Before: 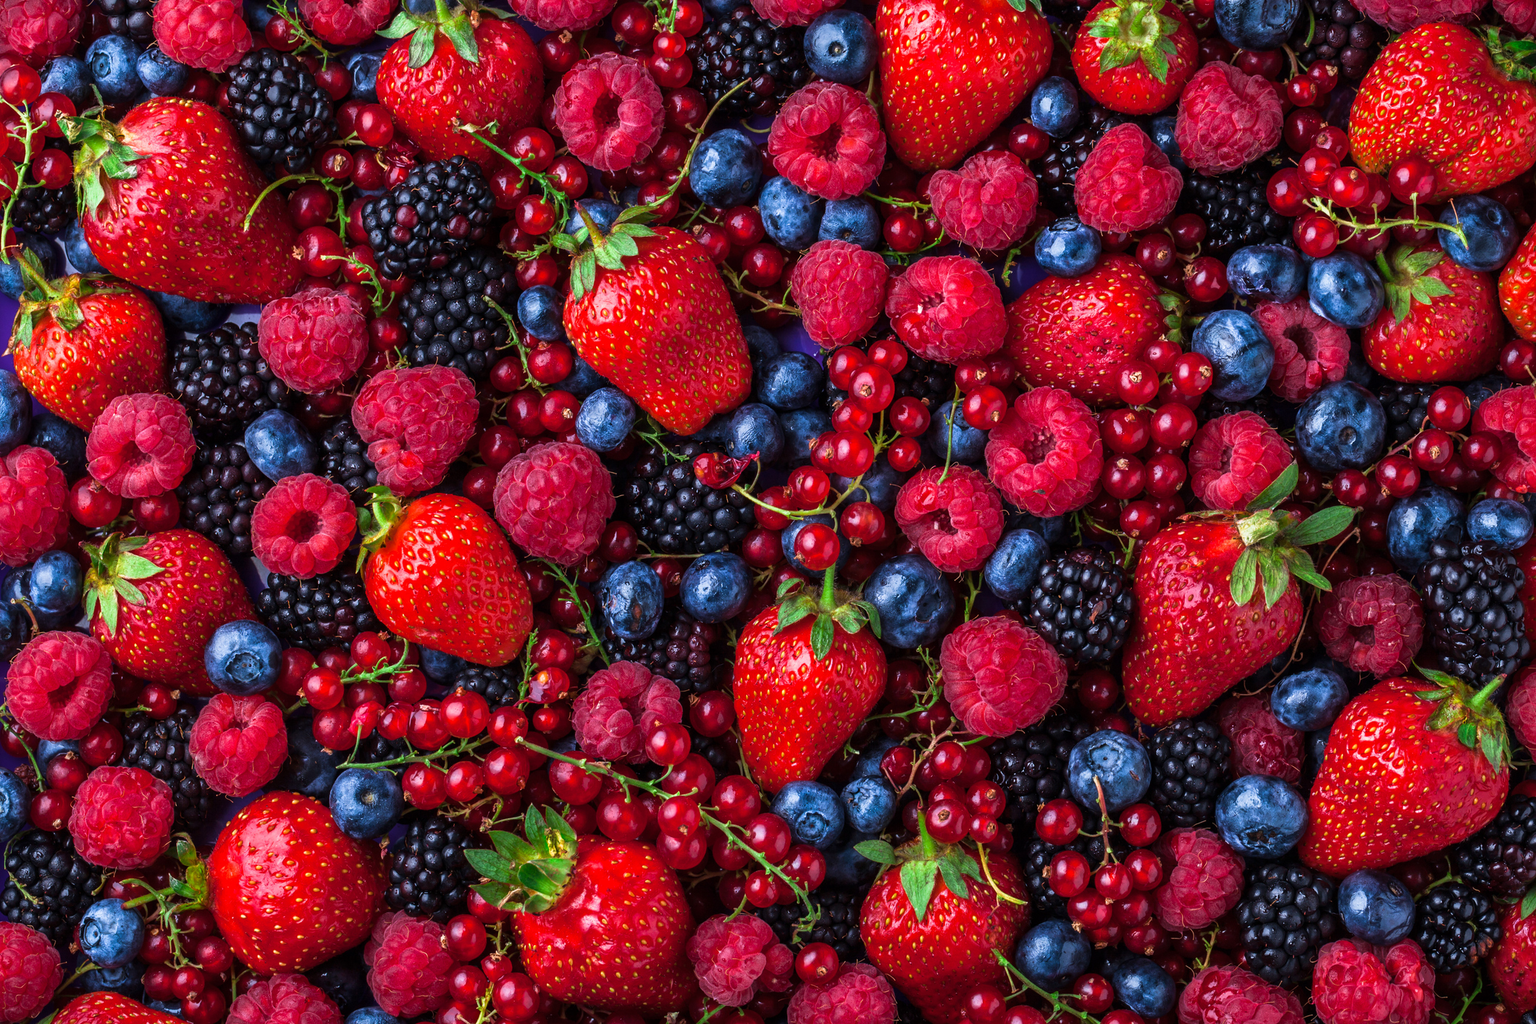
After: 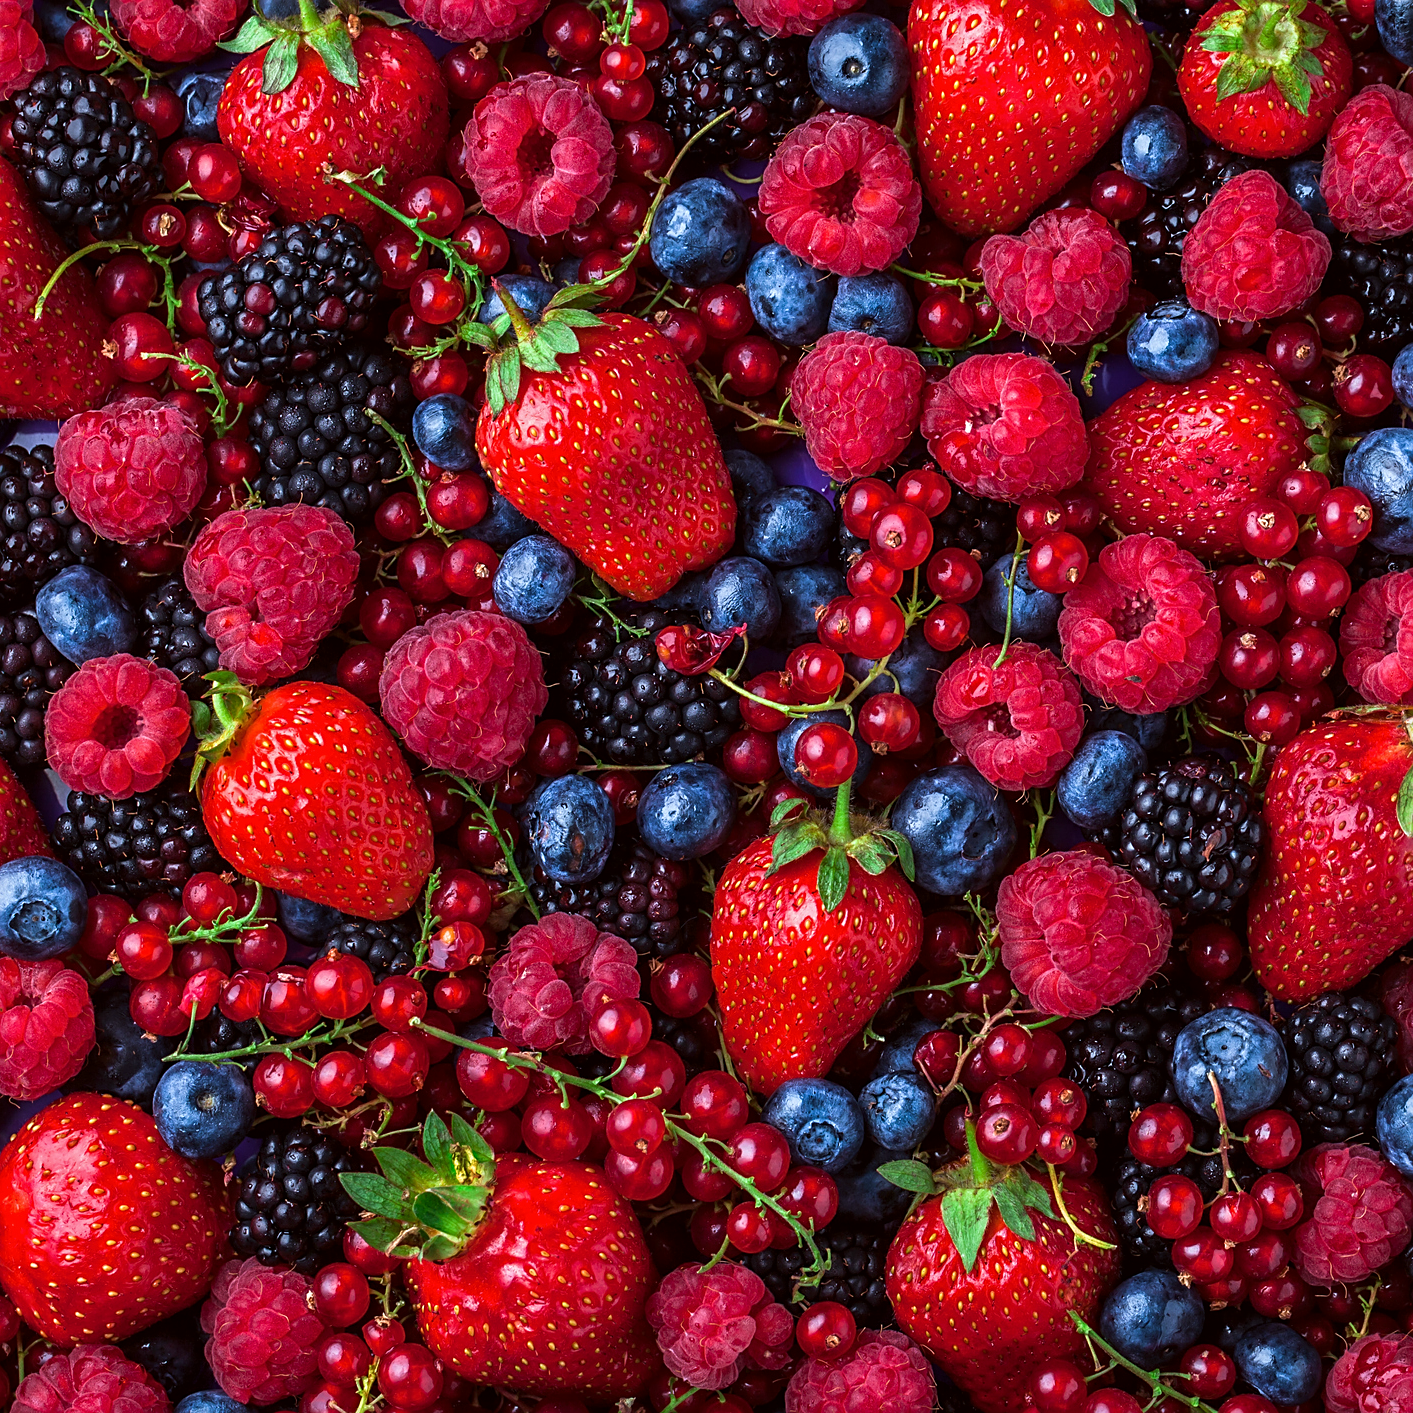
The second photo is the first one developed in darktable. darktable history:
sharpen: on, module defaults
color correction: highlights a* -2.91, highlights b* -2.32, shadows a* 1.97, shadows b* 2.83
crop and rotate: left 14.286%, right 19.083%
tone equalizer: -8 EV -0.56 EV, mask exposure compensation -0.512 EV
